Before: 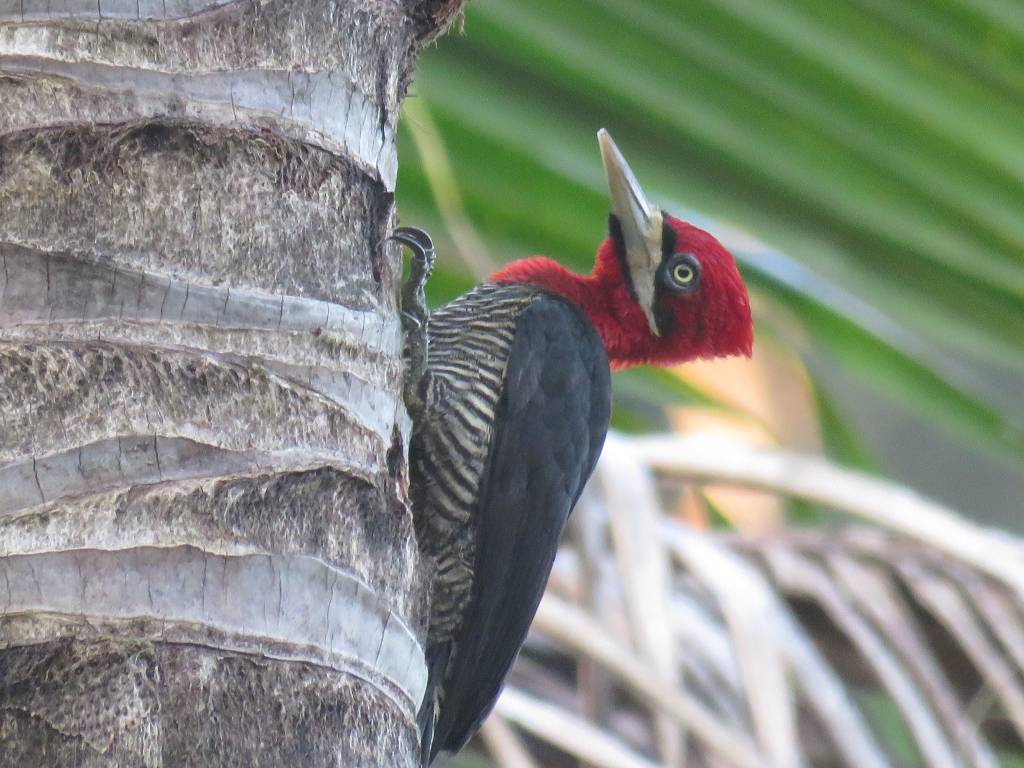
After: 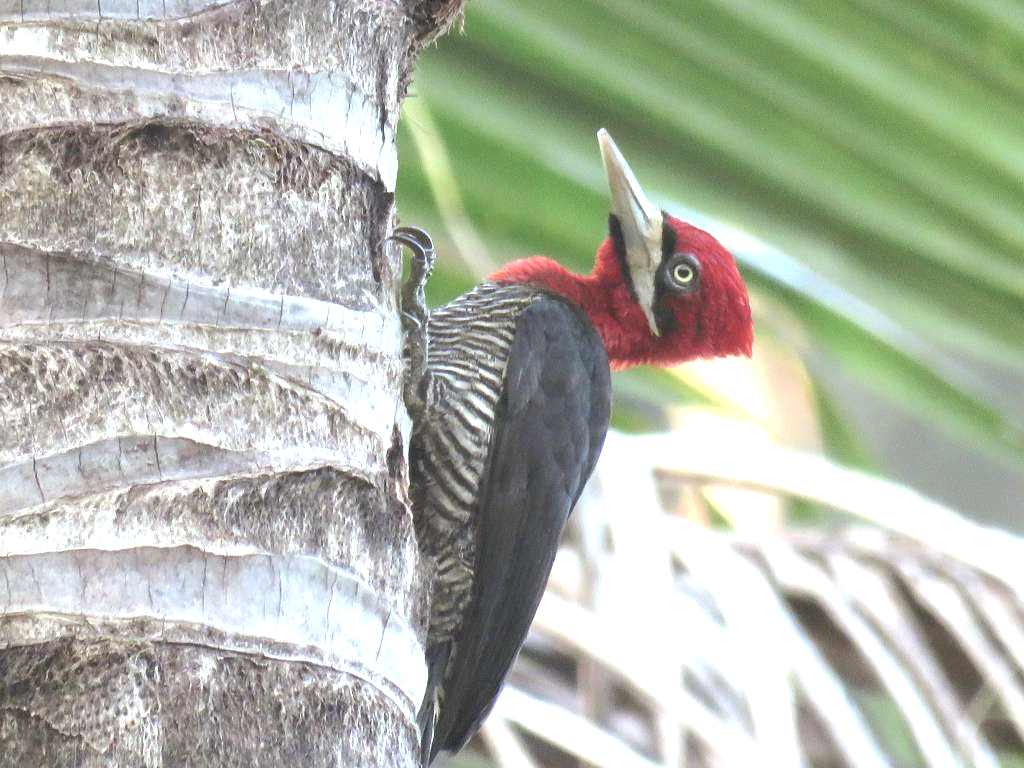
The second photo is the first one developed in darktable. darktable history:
exposure: black level correction 0.001, exposure 0.955 EV, compensate exposure bias true, compensate highlight preservation false
color balance: lift [1, 0.994, 1.002, 1.006], gamma [0.957, 1.081, 1.016, 0.919], gain [0.97, 0.972, 1.01, 1.028], input saturation 91.06%, output saturation 79.8%
levels: levels [0, 0.492, 0.984]
